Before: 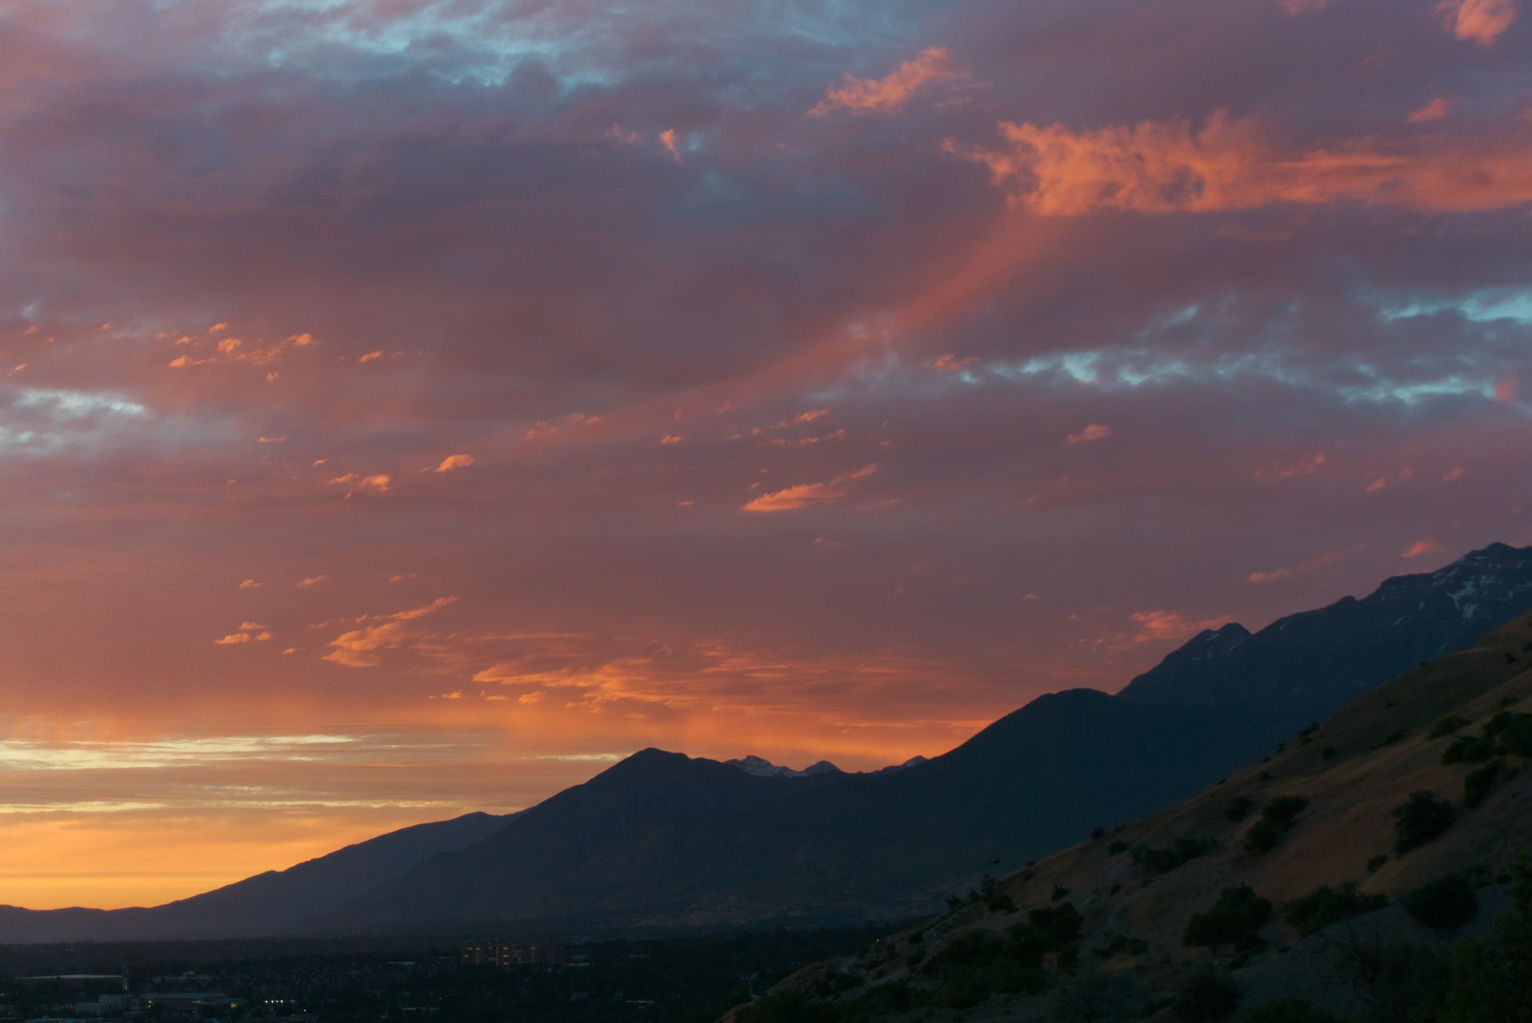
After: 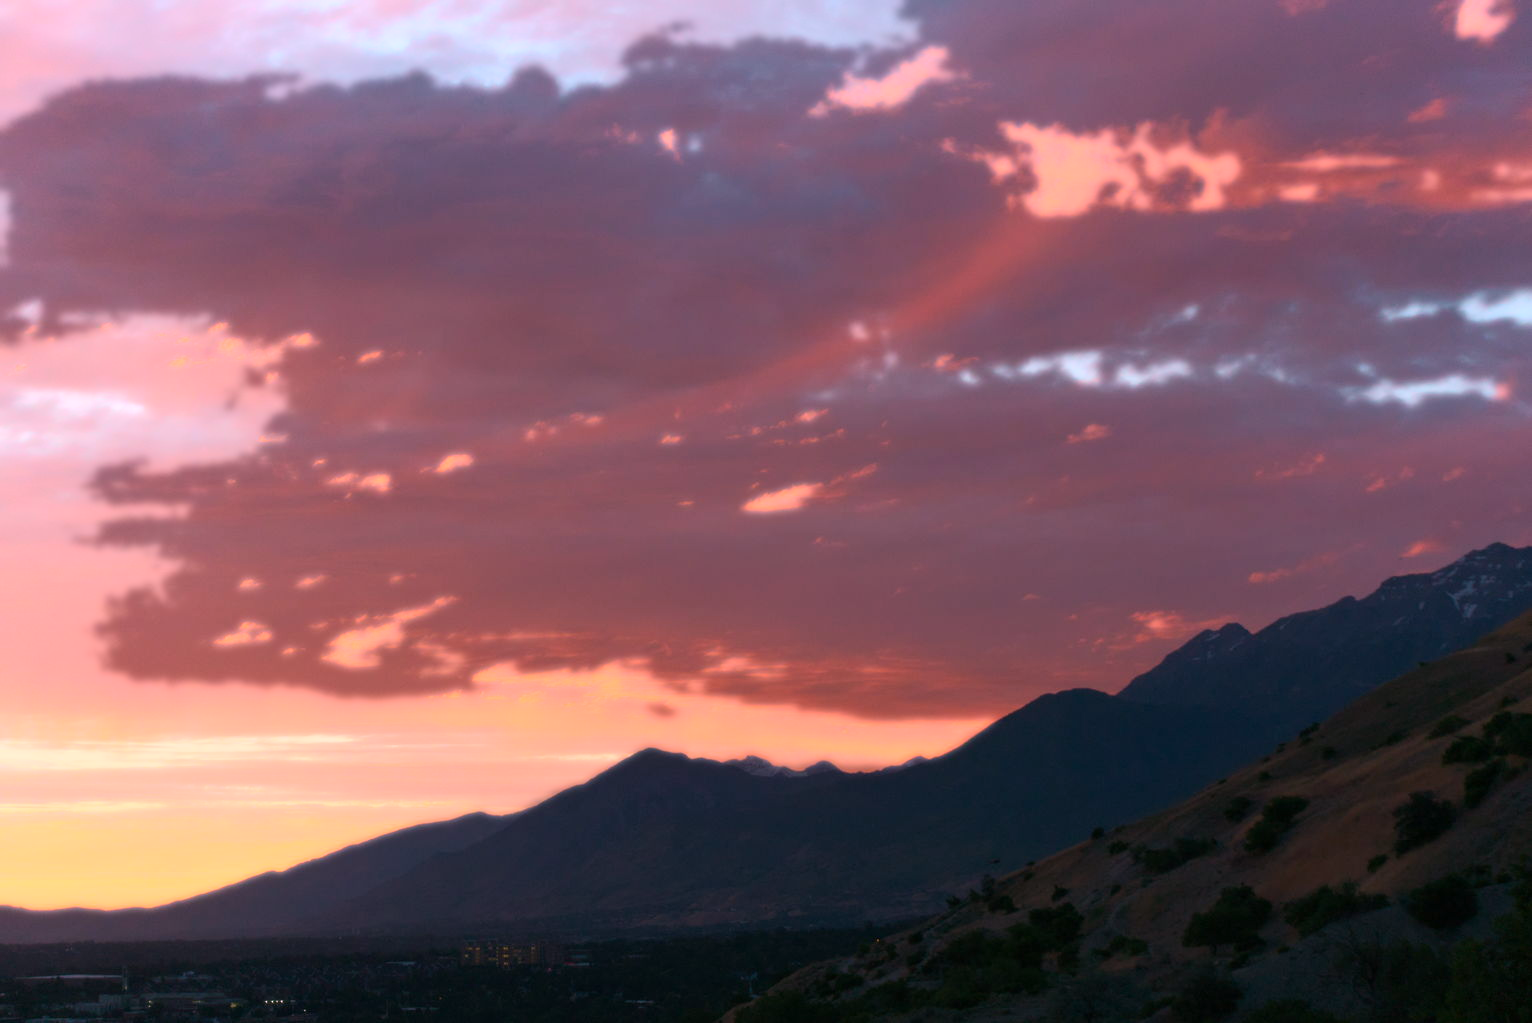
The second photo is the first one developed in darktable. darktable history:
bloom: size 0%, threshold 54.82%, strength 8.31%
white balance: red 1.188, blue 1.11
